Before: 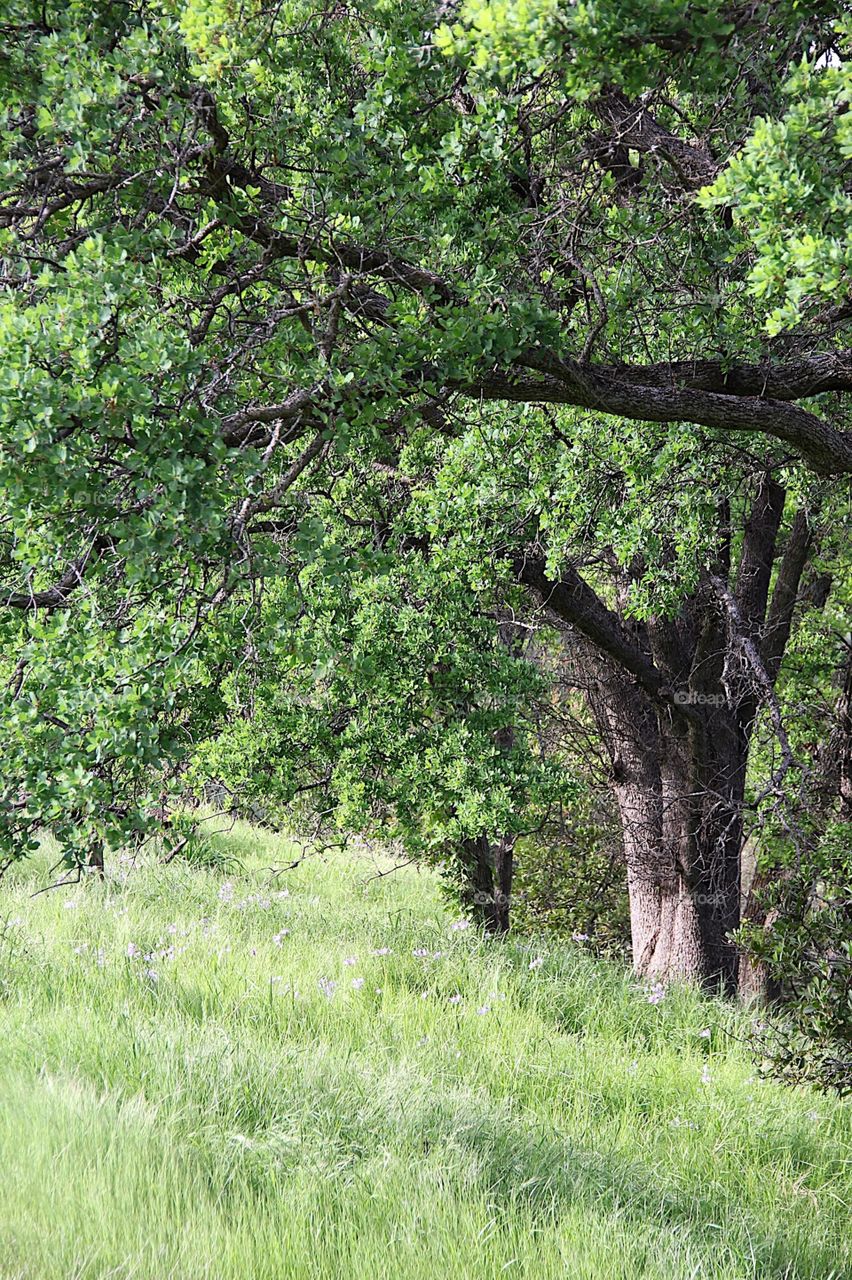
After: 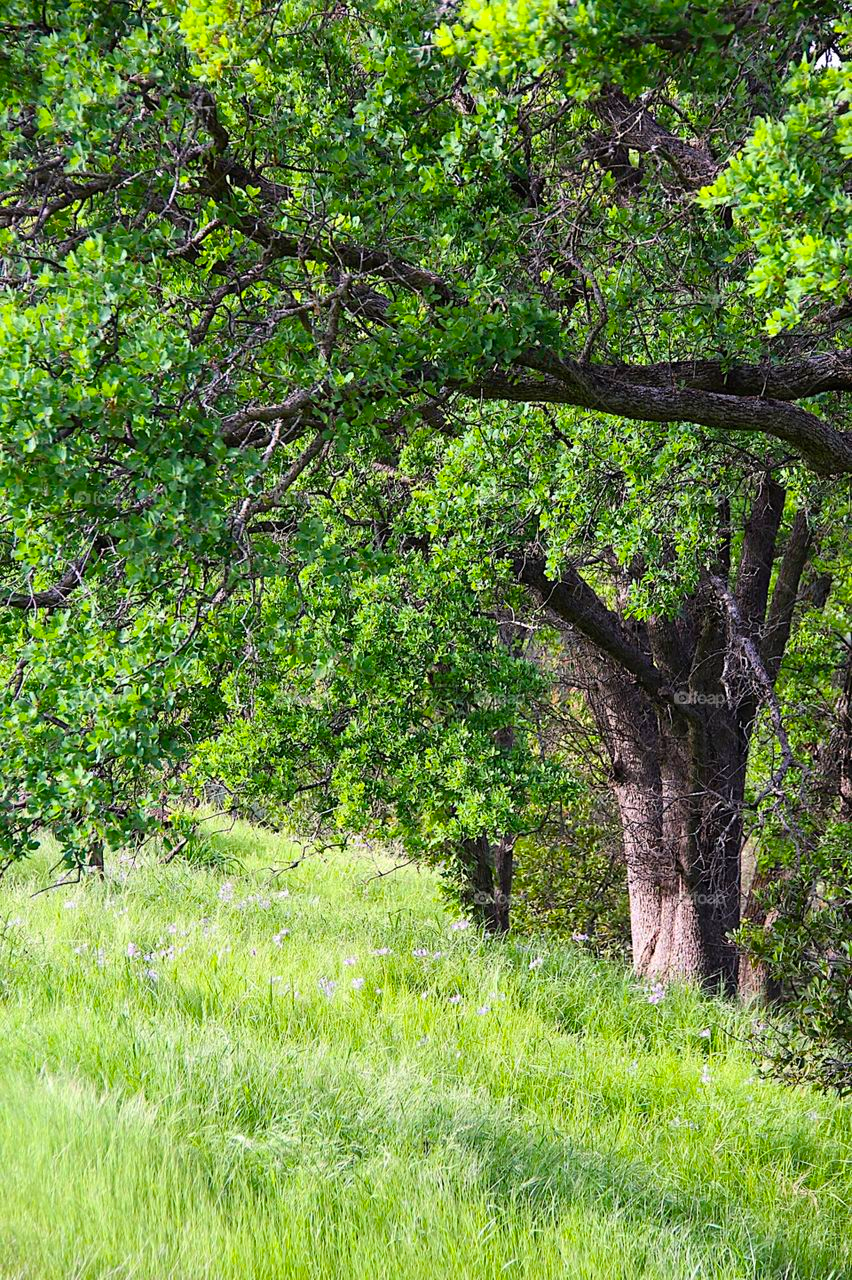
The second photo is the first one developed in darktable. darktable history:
color balance rgb: linear chroma grading › global chroma 15.414%, perceptual saturation grading › global saturation 0.82%, global vibrance 50.784%
